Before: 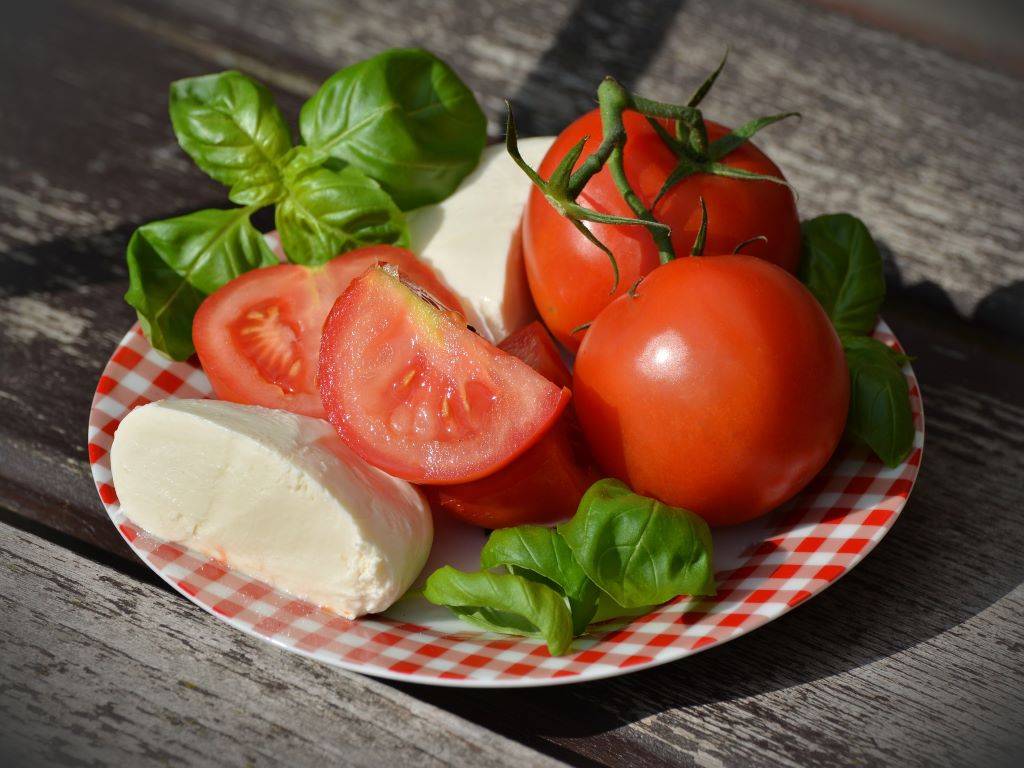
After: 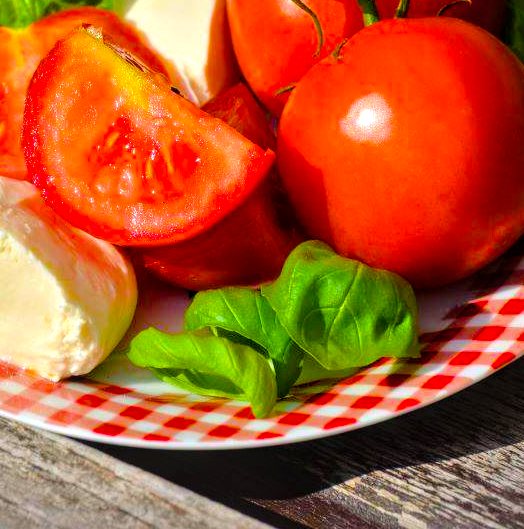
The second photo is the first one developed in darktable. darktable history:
tone equalizer: -8 EV 0.015 EV, -7 EV -0.013 EV, -6 EV 0.03 EV, -5 EV 0.056 EV, -4 EV 0.289 EV, -3 EV 0.643 EV, -2 EV 0.579 EV, -1 EV 0.211 EV, +0 EV 0.051 EV
crop and rotate: left 28.986%, top 31.084%, right 19.819%
contrast brightness saturation: brightness 0.093, saturation 0.192
local contrast: on, module defaults
color balance rgb: perceptual saturation grading › global saturation 36%, perceptual saturation grading › shadows 36.045%, global vibrance 30.321%, contrast 10.632%
